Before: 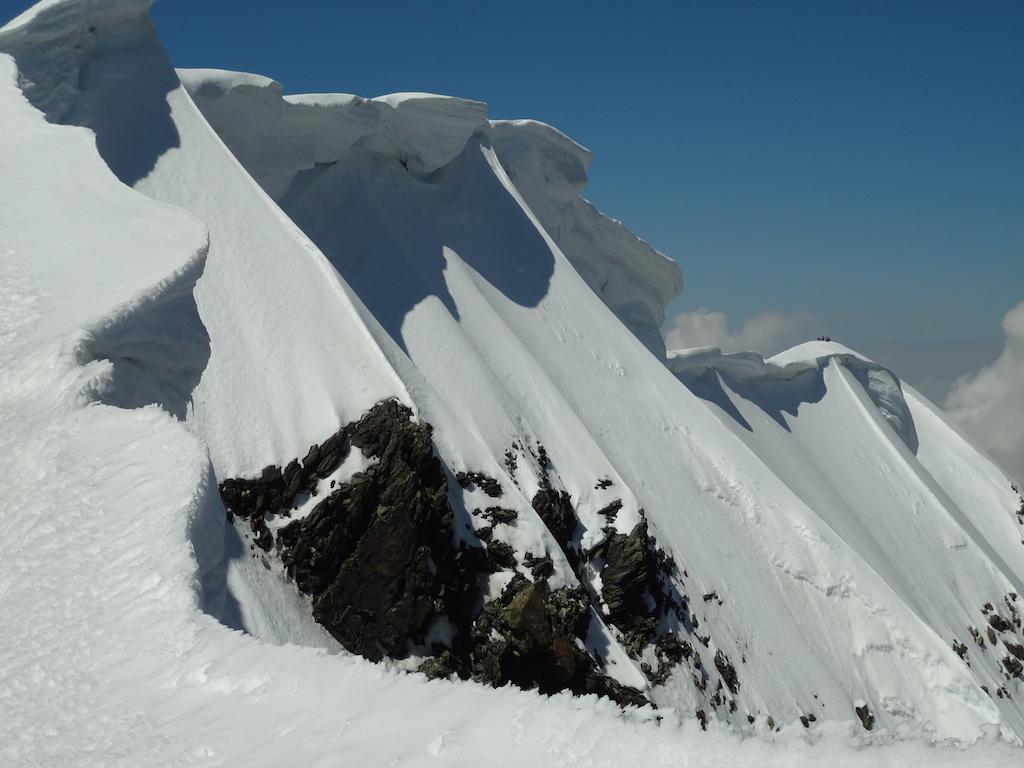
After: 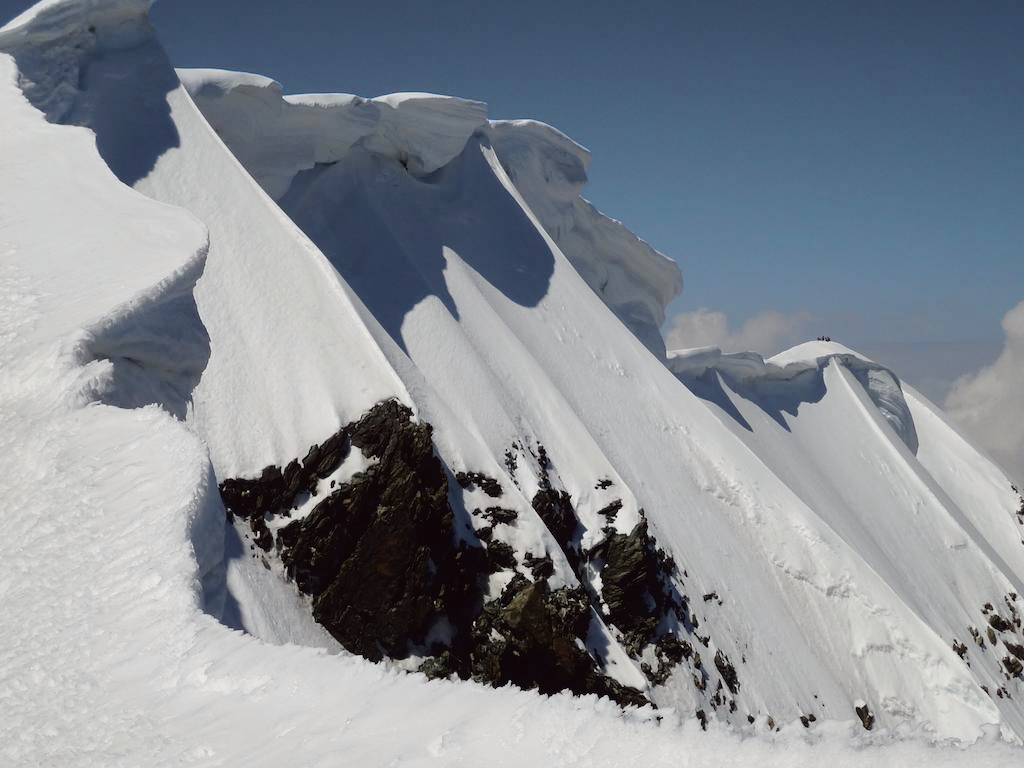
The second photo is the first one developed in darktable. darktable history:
tone curve: curves: ch0 [(0.003, 0.015) (0.104, 0.07) (0.236, 0.218) (0.401, 0.443) (0.495, 0.55) (0.65, 0.68) (0.832, 0.858) (1, 0.977)]; ch1 [(0, 0) (0.161, 0.092) (0.35, 0.33) (0.379, 0.401) (0.45, 0.466) (0.489, 0.499) (0.55, 0.56) (0.621, 0.615) (0.718, 0.734) (1, 1)]; ch2 [(0, 0) (0.369, 0.427) (0.44, 0.434) (0.502, 0.501) (0.557, 0.55) (0.586, 0.59) (1, 1)], color space Lab, independent channels, preserve colors none
